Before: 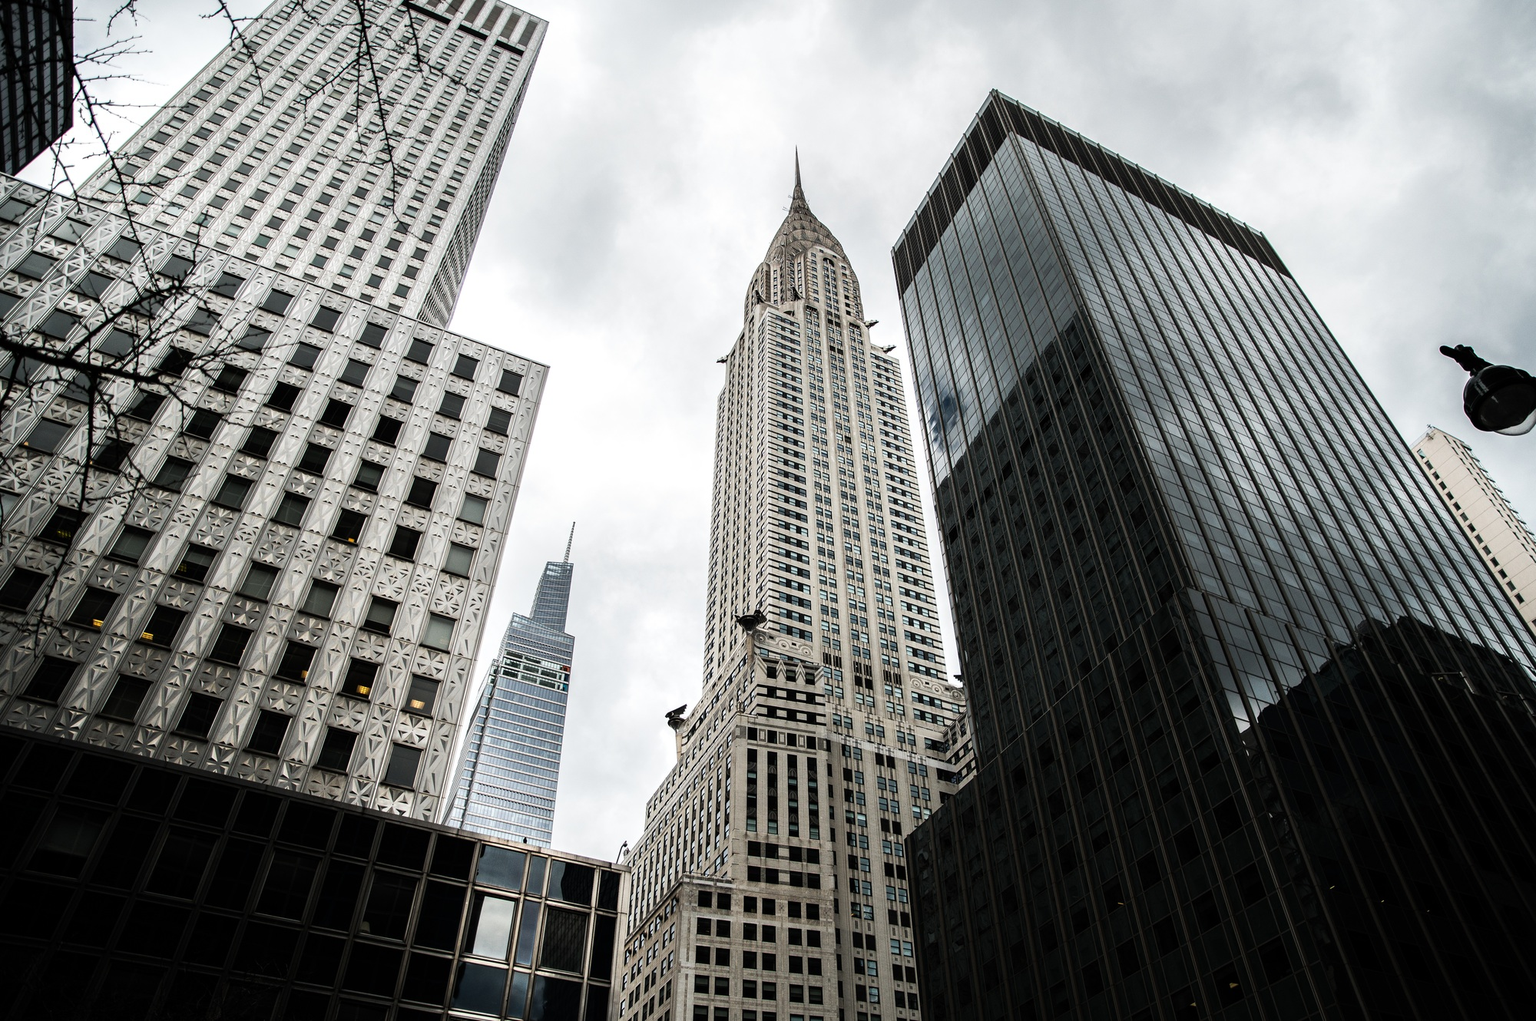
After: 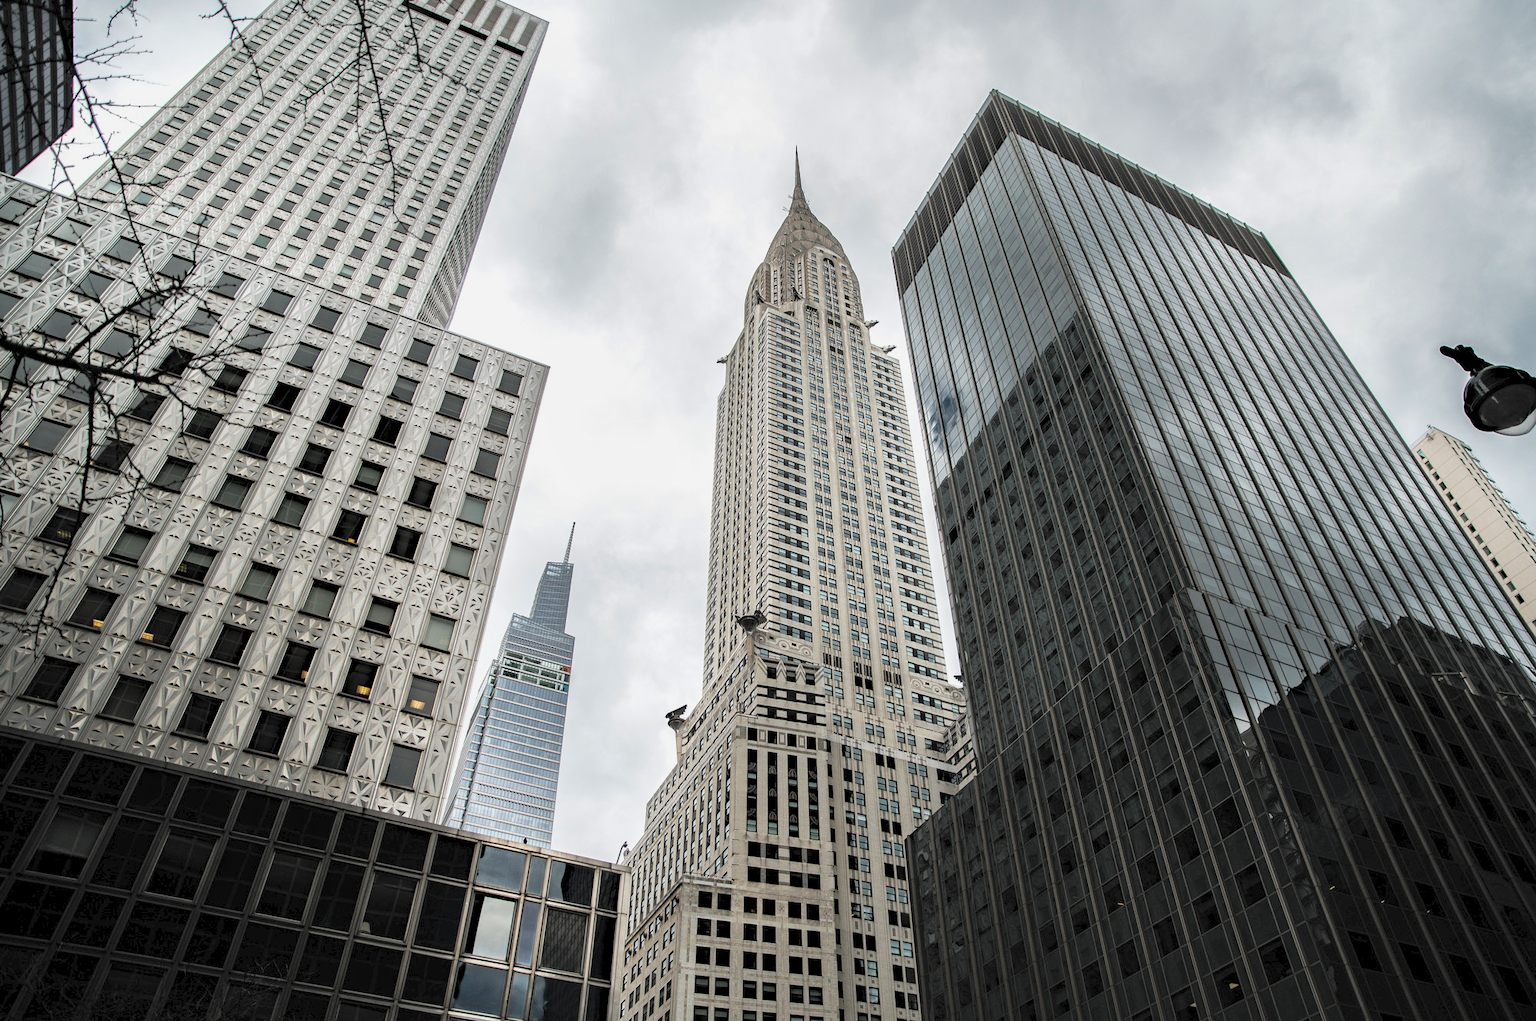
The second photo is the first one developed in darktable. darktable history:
exposure: exposure -0.154 EV, compensate highlight preservation false
shadows and highlights: on, module defaults
haze removal: strength 0.291, distance 0.249, compatibility mode true, adaptive false
contrast brightness saturation: brightness 0.288
